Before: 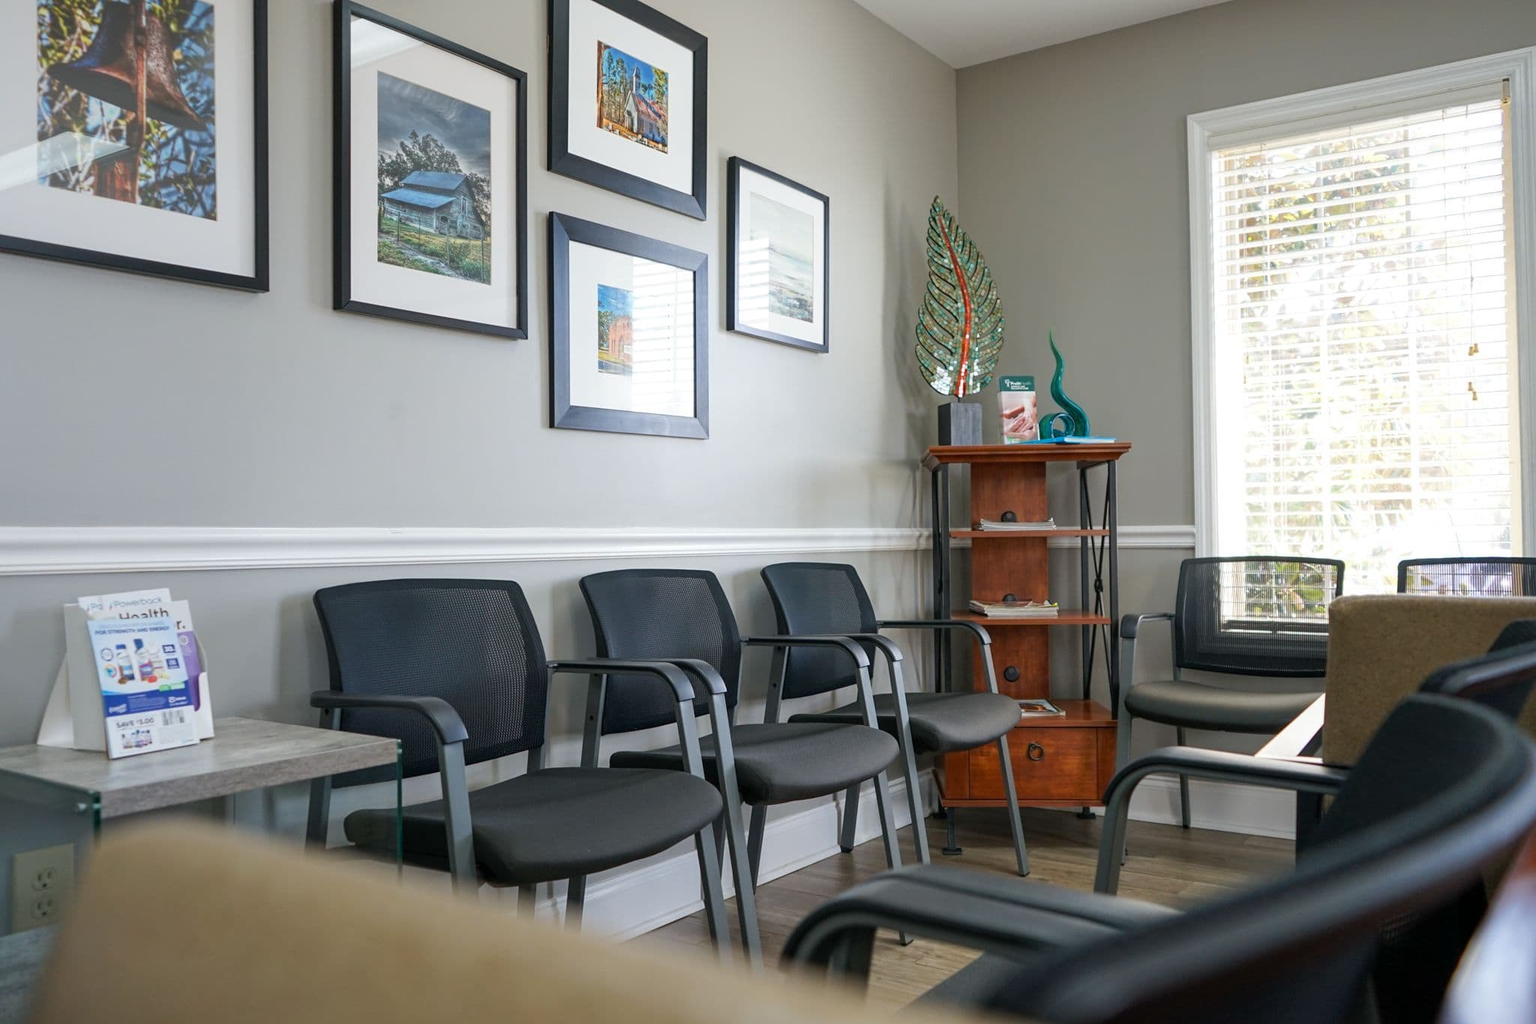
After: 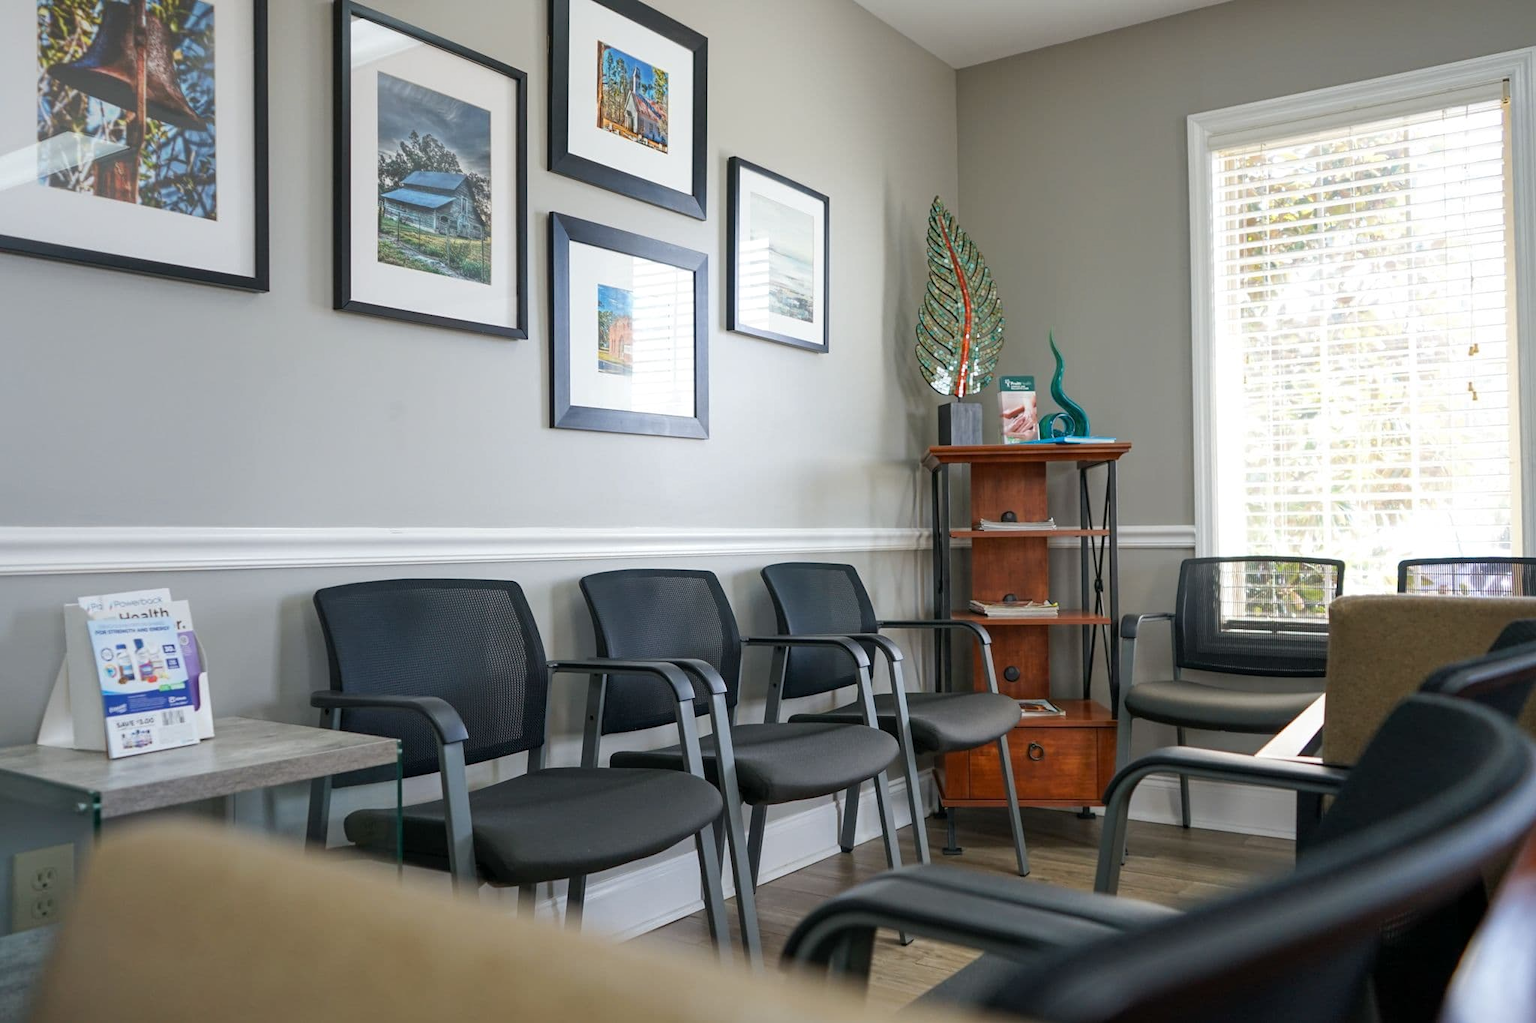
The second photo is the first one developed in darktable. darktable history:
tone equalizer: mask exposure compensation -0.502 EV
